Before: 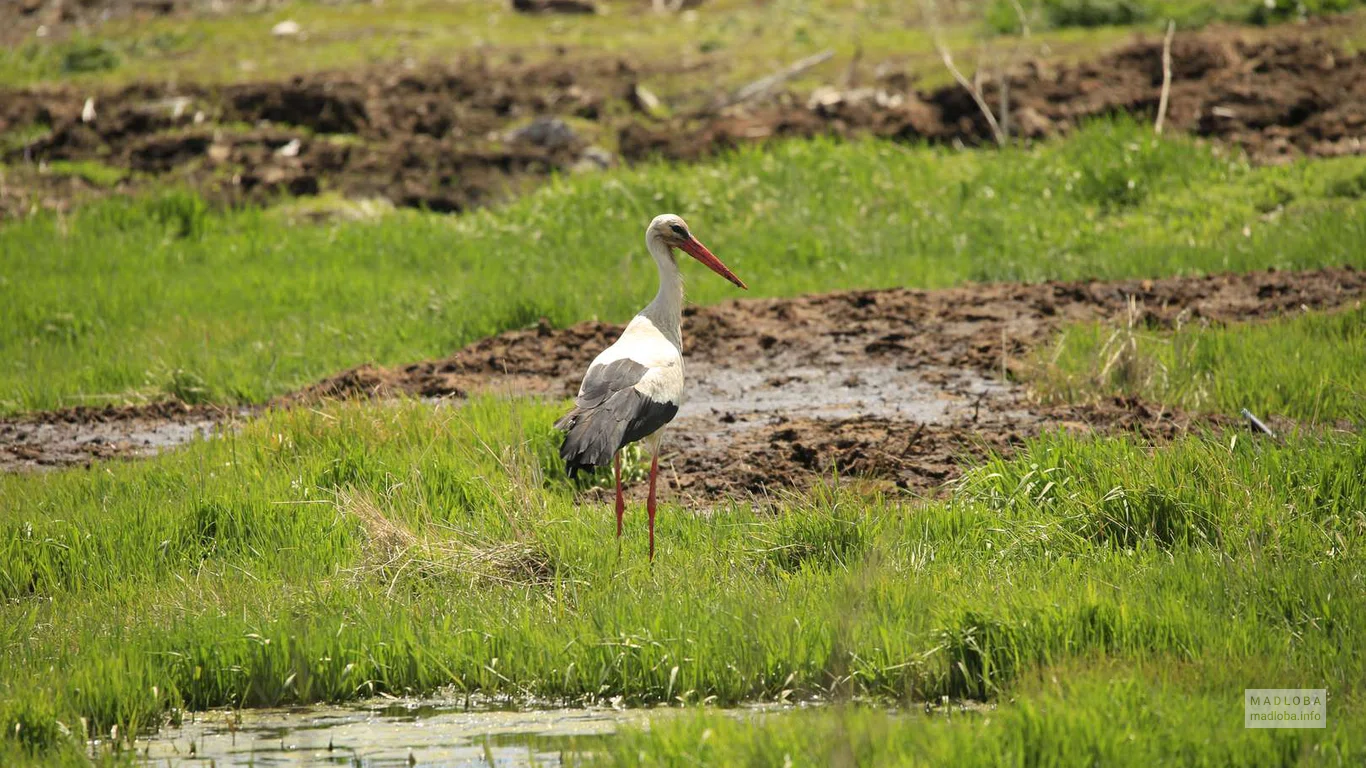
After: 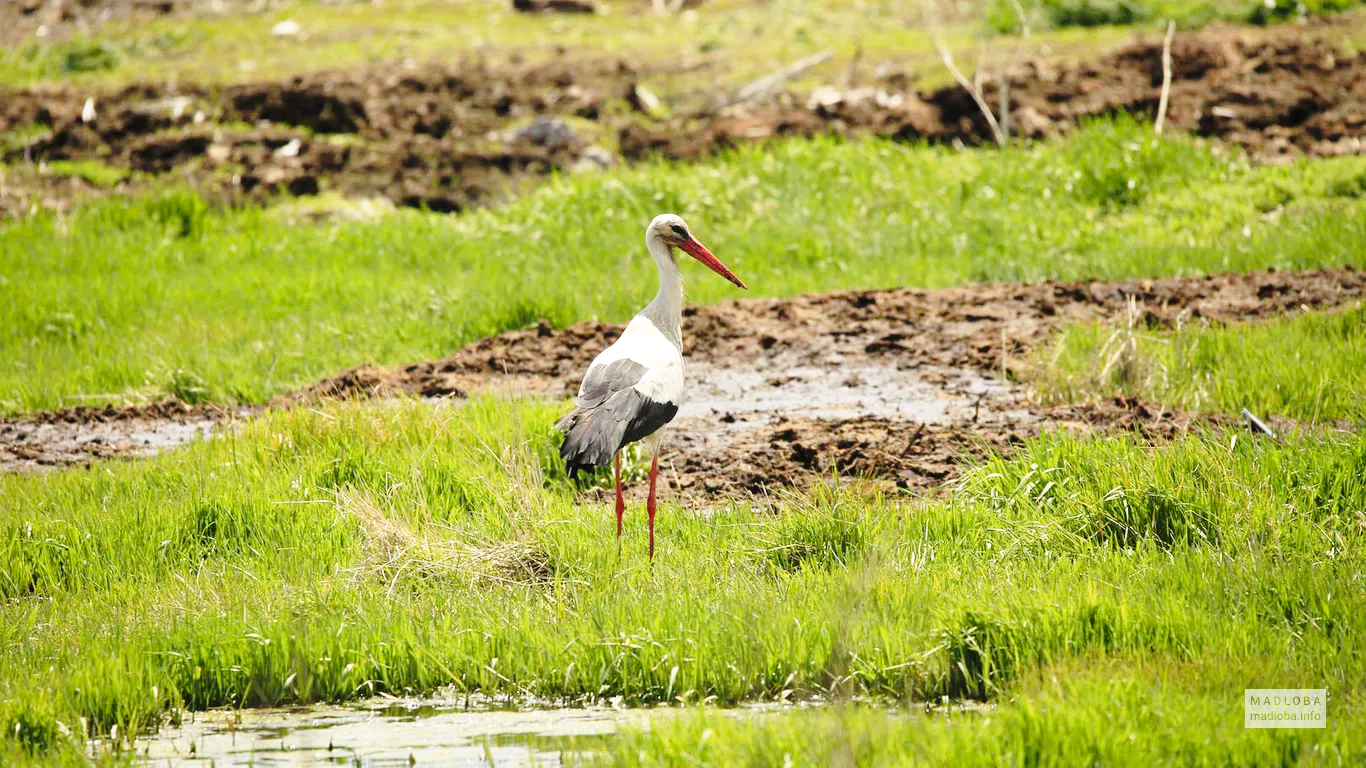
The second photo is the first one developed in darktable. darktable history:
color zones: curves: ch0 [(0, 0.497) (0.143, 0.5) (0.286, 0.5) (0.429, 0.483) (0.571, 0.116) (0.714, -0.006) (0.857, 0.28) (1, 0.497)]
base curve: curves: ch0 [(0, 0) (0.028, 0.03) (0.121, 0.232) (0.46, 0.748) (0.859, 0.968) (1, 1)], preserve colors none
